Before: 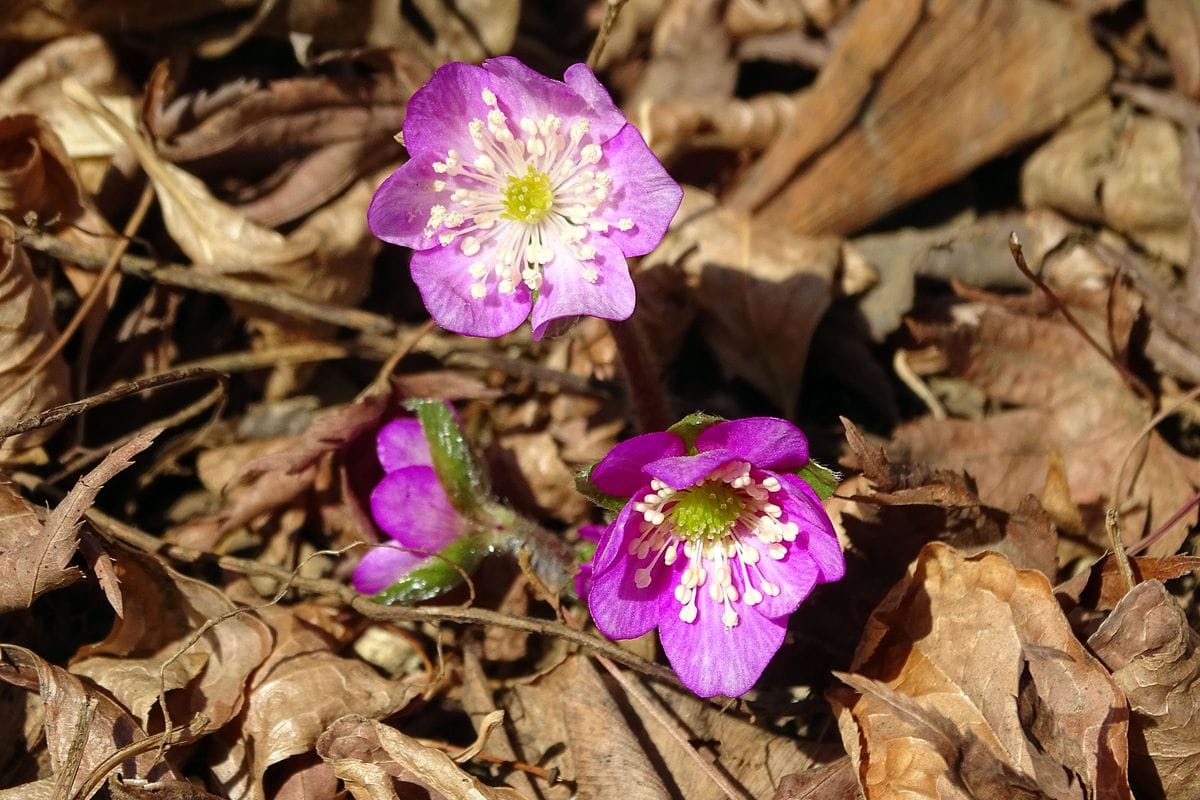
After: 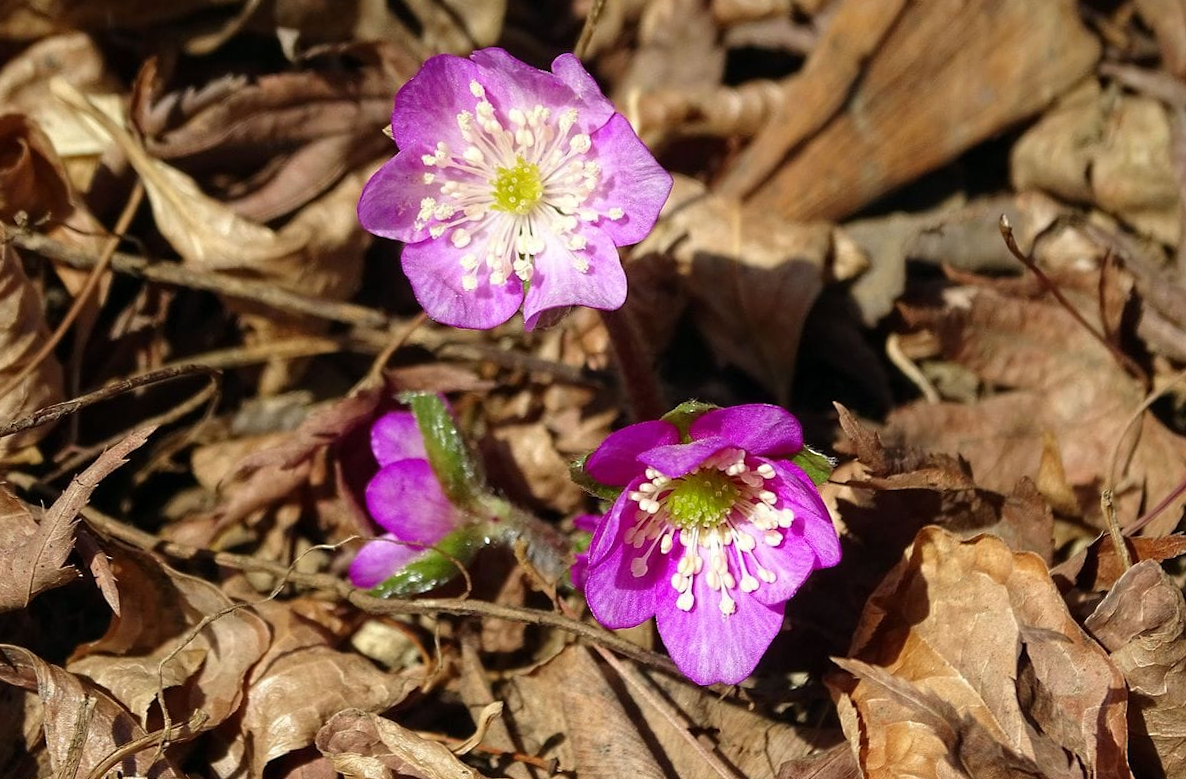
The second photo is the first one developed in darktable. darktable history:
rotate and perspective: rotation -1°, crop left 0.011, crop right 0.989, crop top 0.025, crop bottom 0.975
sharpen: radius 5.325, amount 0.312, threshold 26.433
